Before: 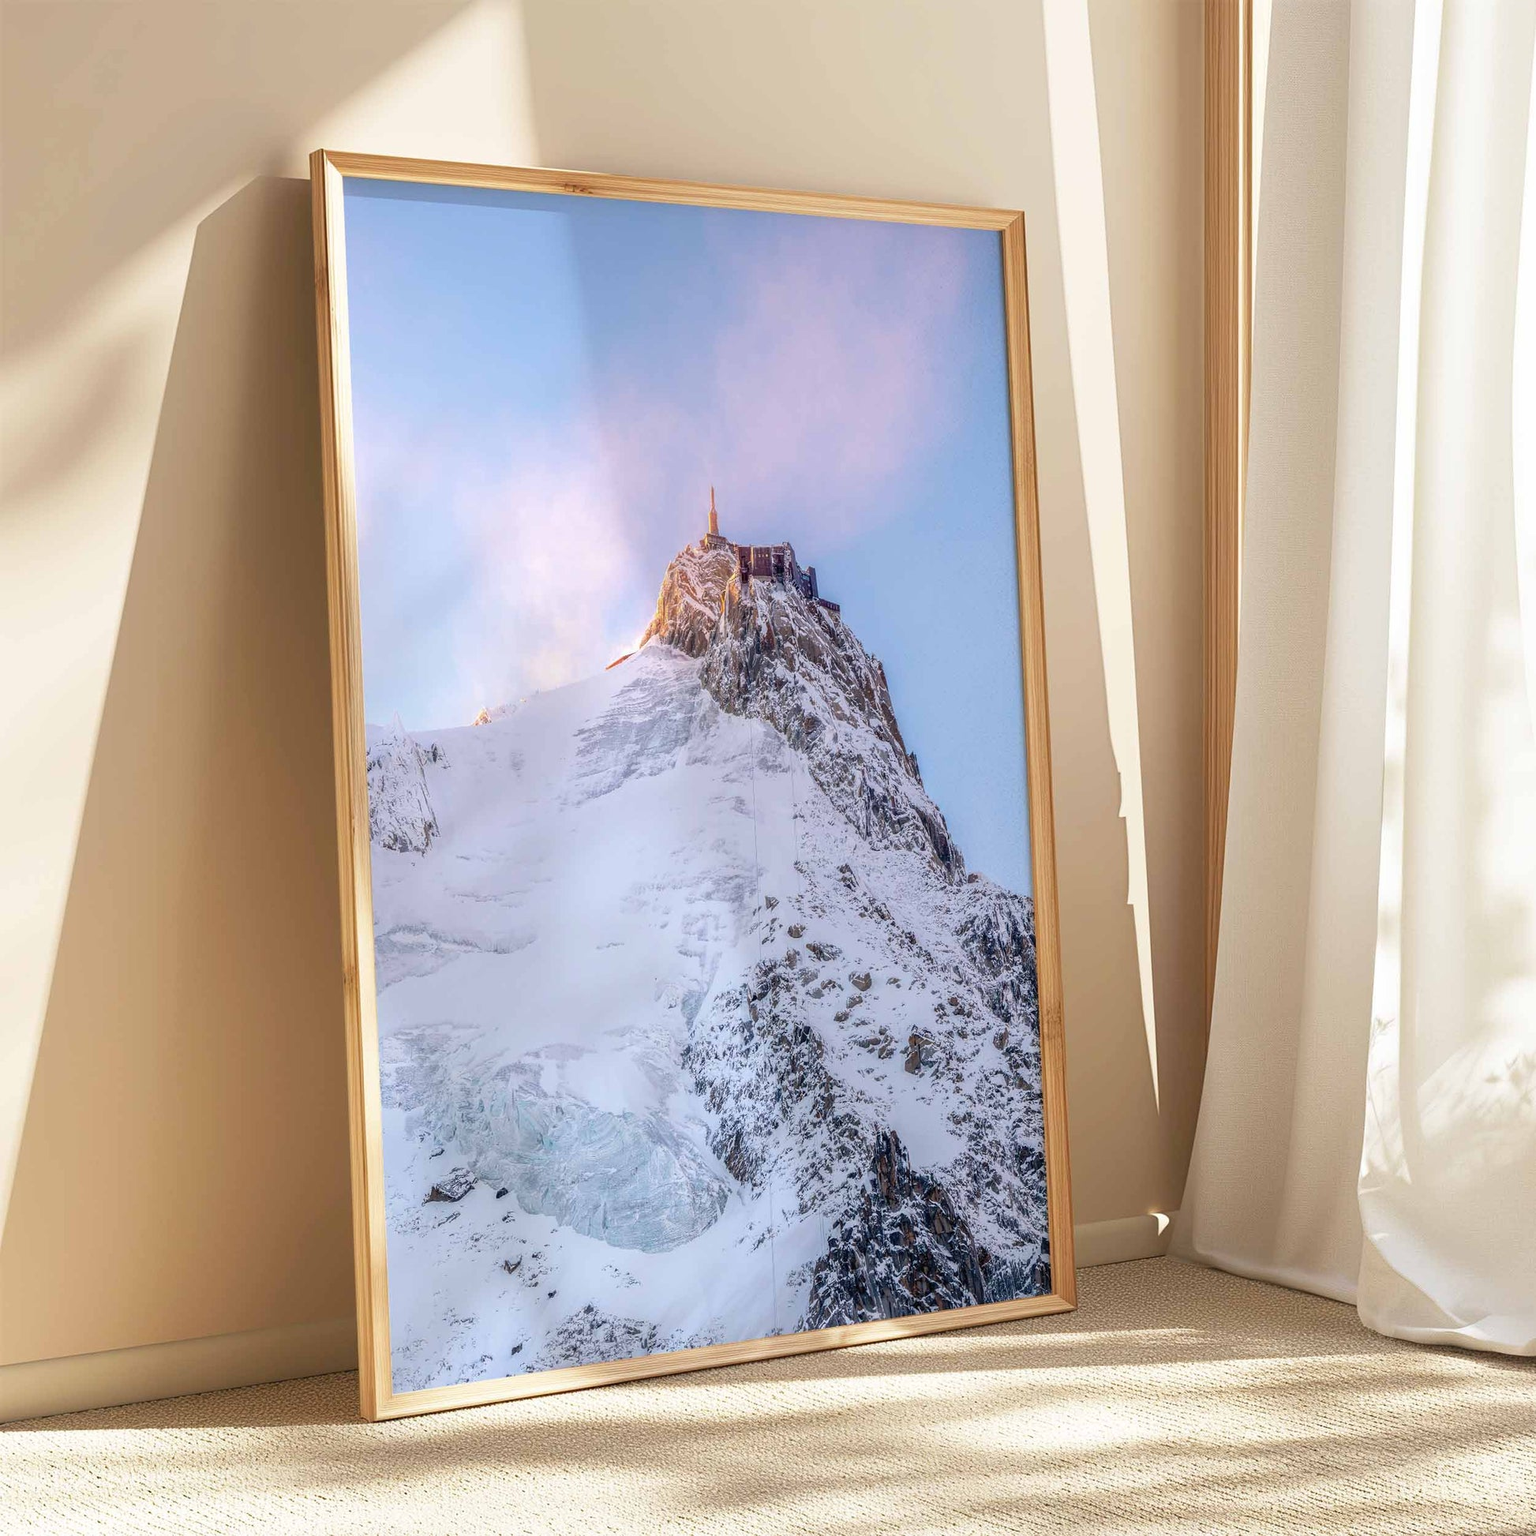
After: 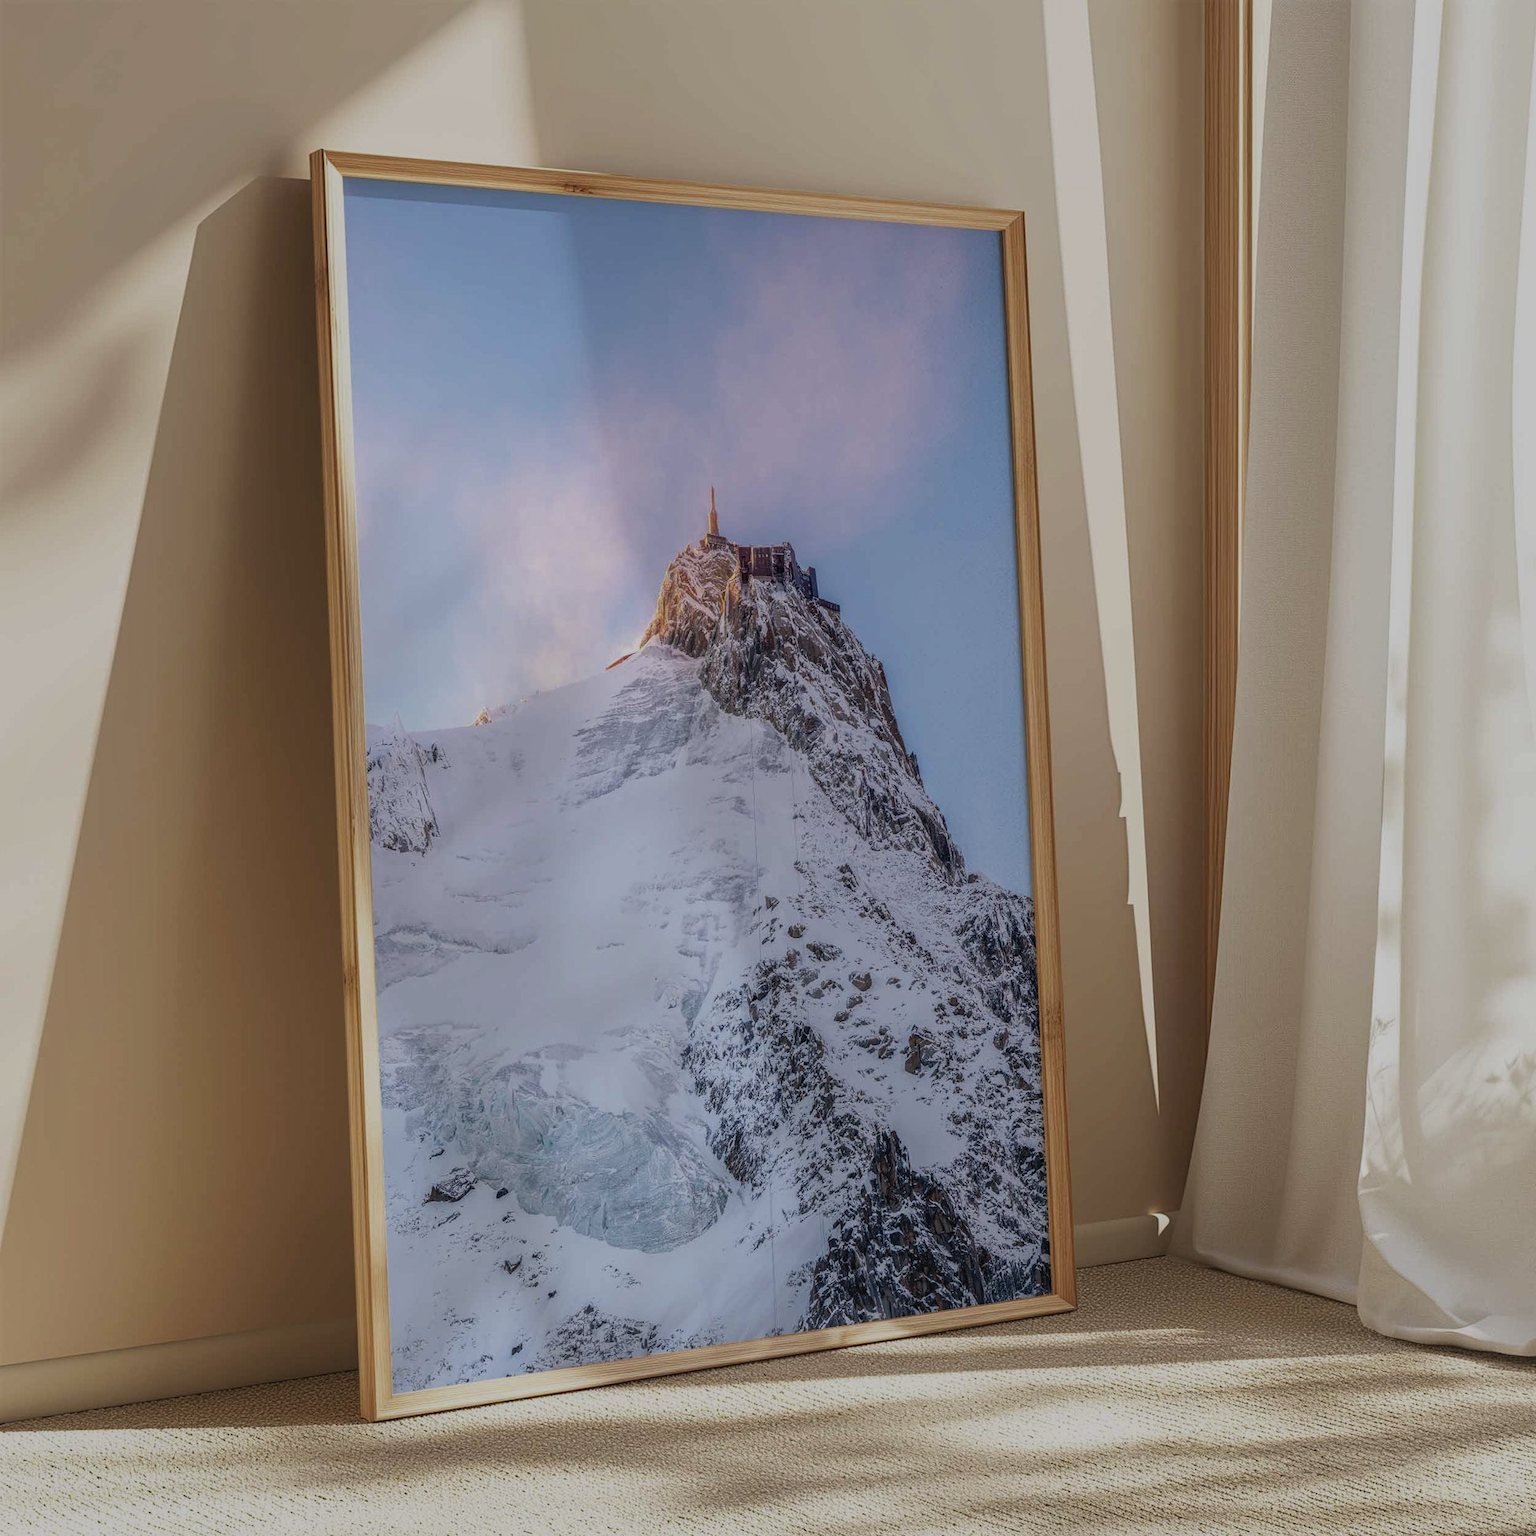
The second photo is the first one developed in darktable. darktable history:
local contrast: on, module defaults
exposure: black level correction -0.016, exposure -1.018 EV, compensate highlight preservation false
